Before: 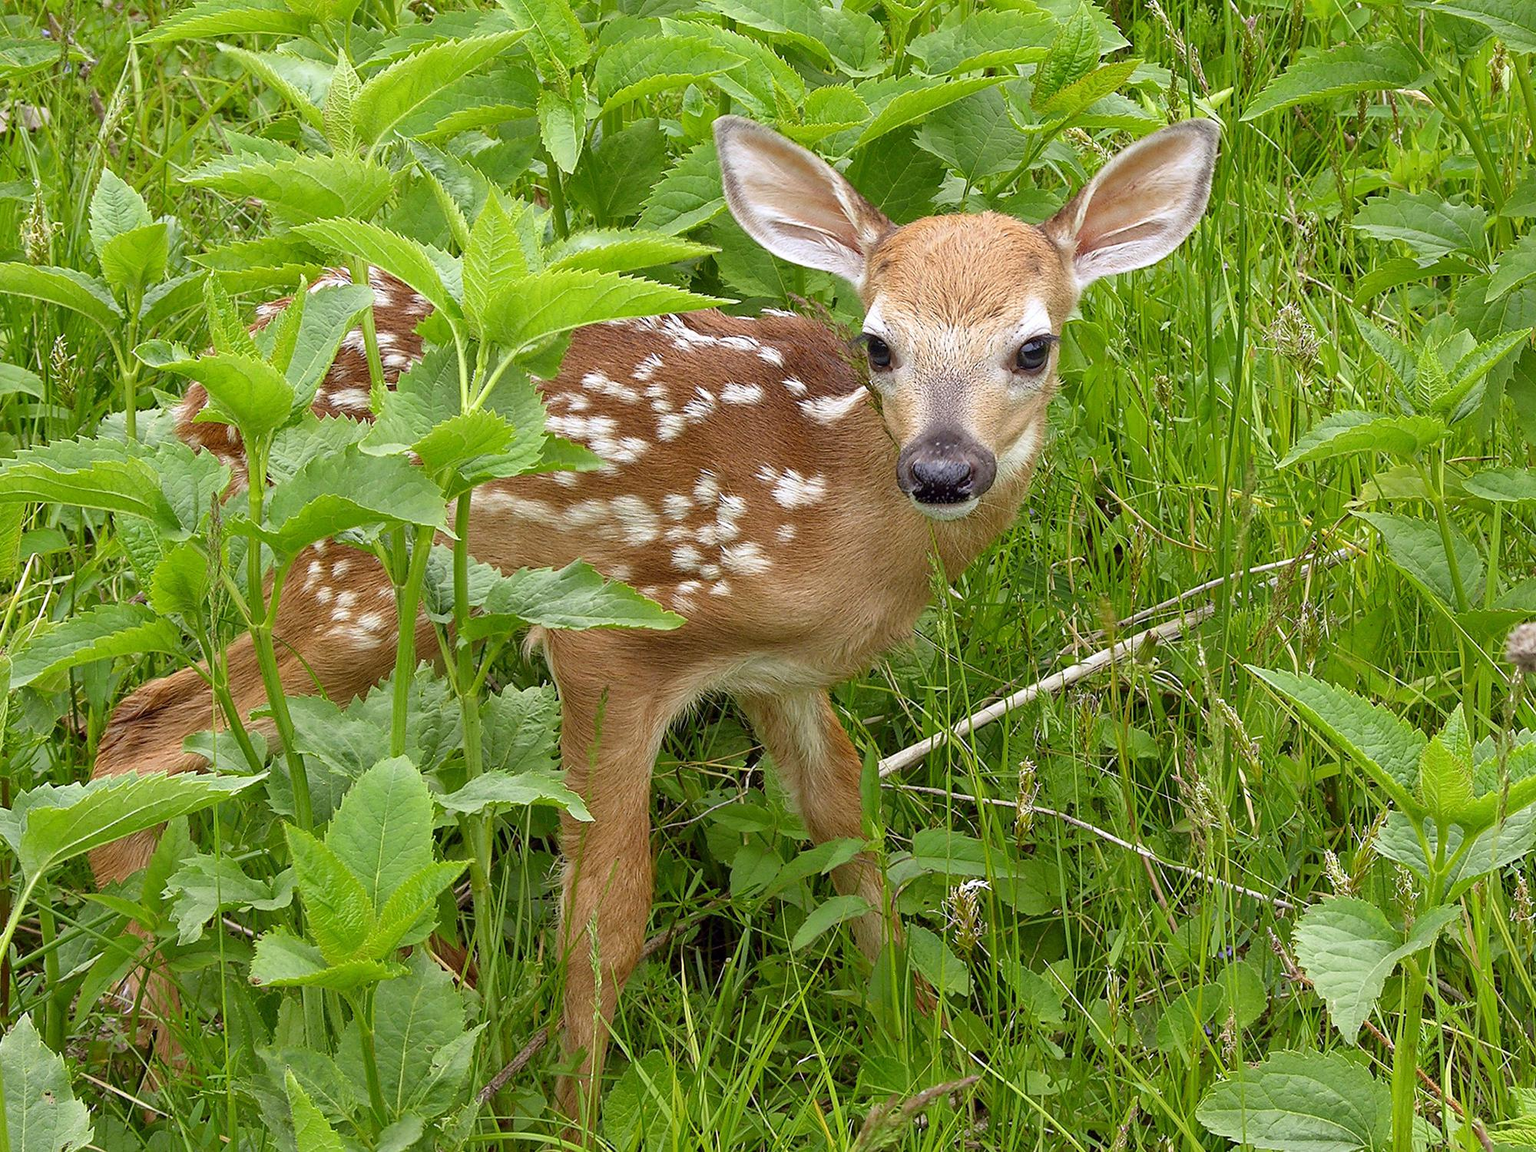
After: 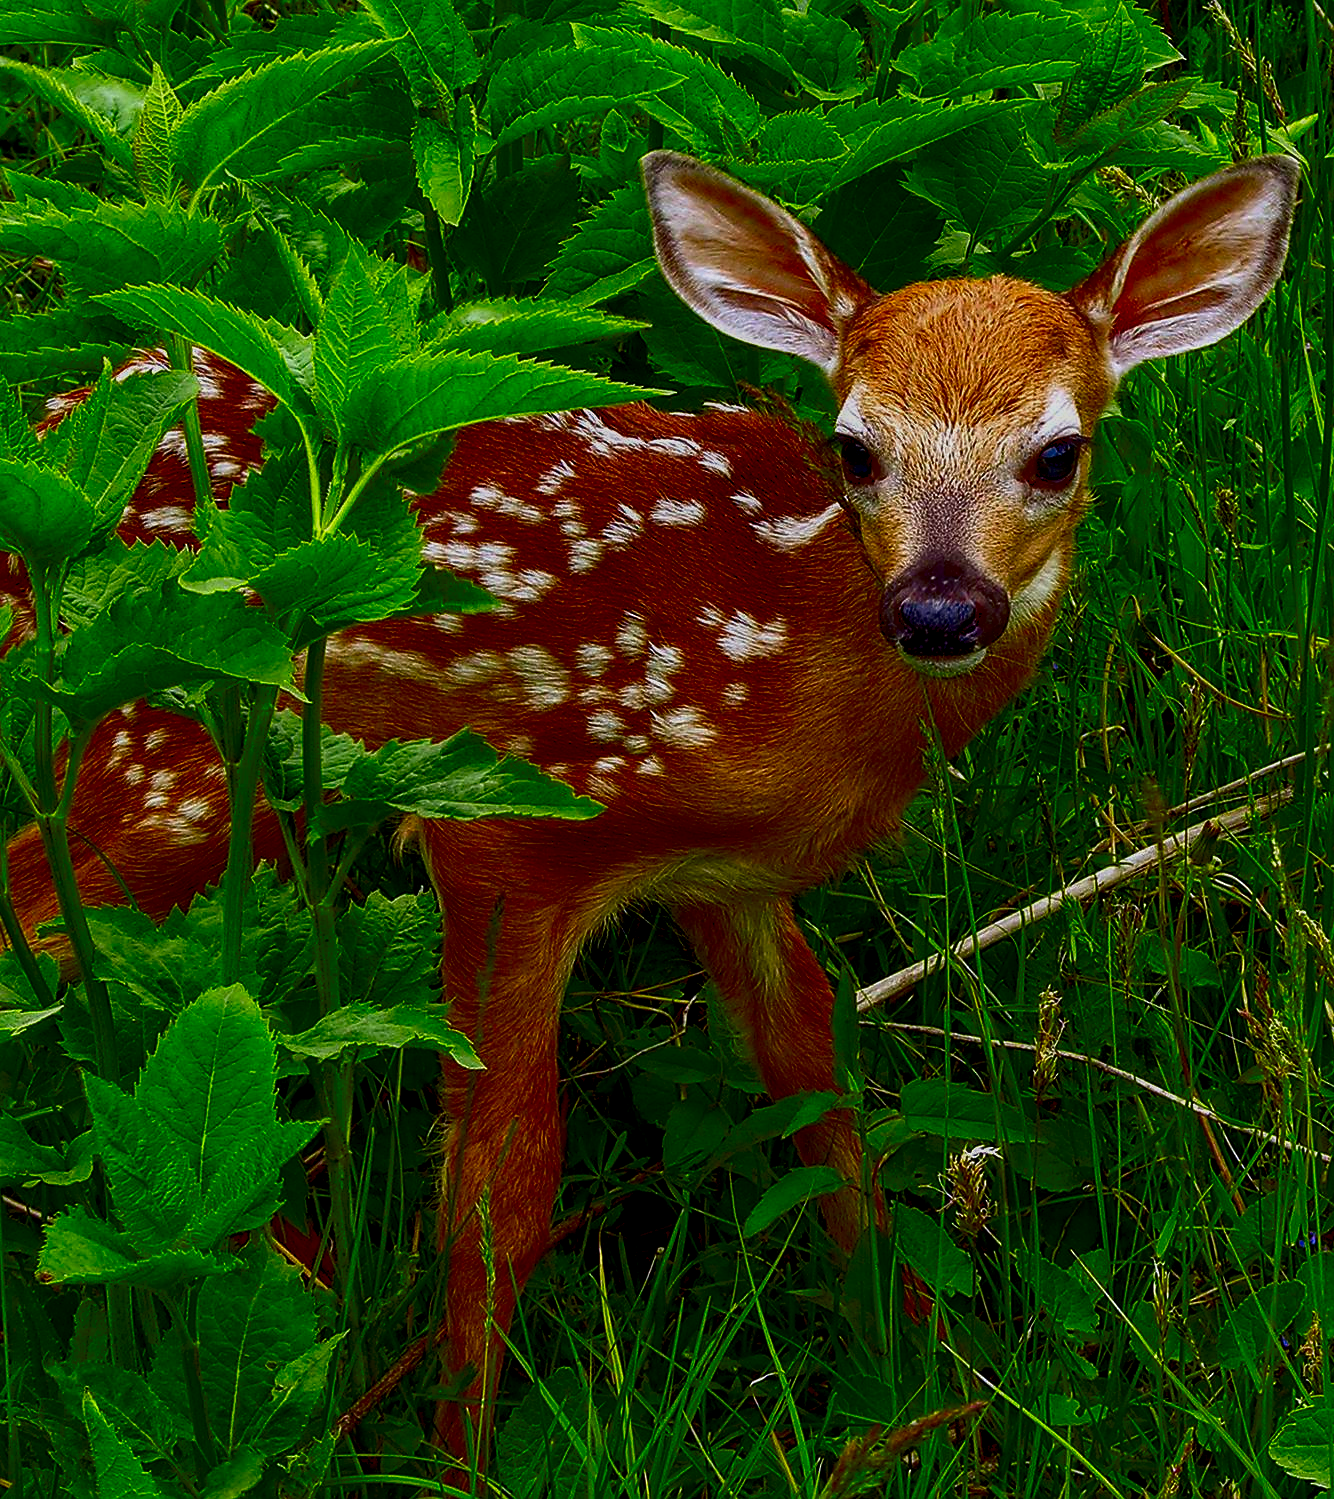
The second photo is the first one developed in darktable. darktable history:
color balance rgb: perceptual saturation grading › global saturation 15.495%, perceptual saturation grading › highlights -19.405%, perceptual saturation grading › shadows 20.591%, global vibrance 20%
contrast brightness saturation: contrast 0.086, brightness -0.571, saturation 0.166
color correction: highlights b* -0.059, saturation 1.8
local contrast: highlights 58%, detail 146%
crop and rotate: left 14.447%, right 18.85%
exposure: black level correction 0.011, exposure -0.481 EV, compensate highlight preservation false
sharpen: radius 1.894, amount 0.407, threshold 1.685
